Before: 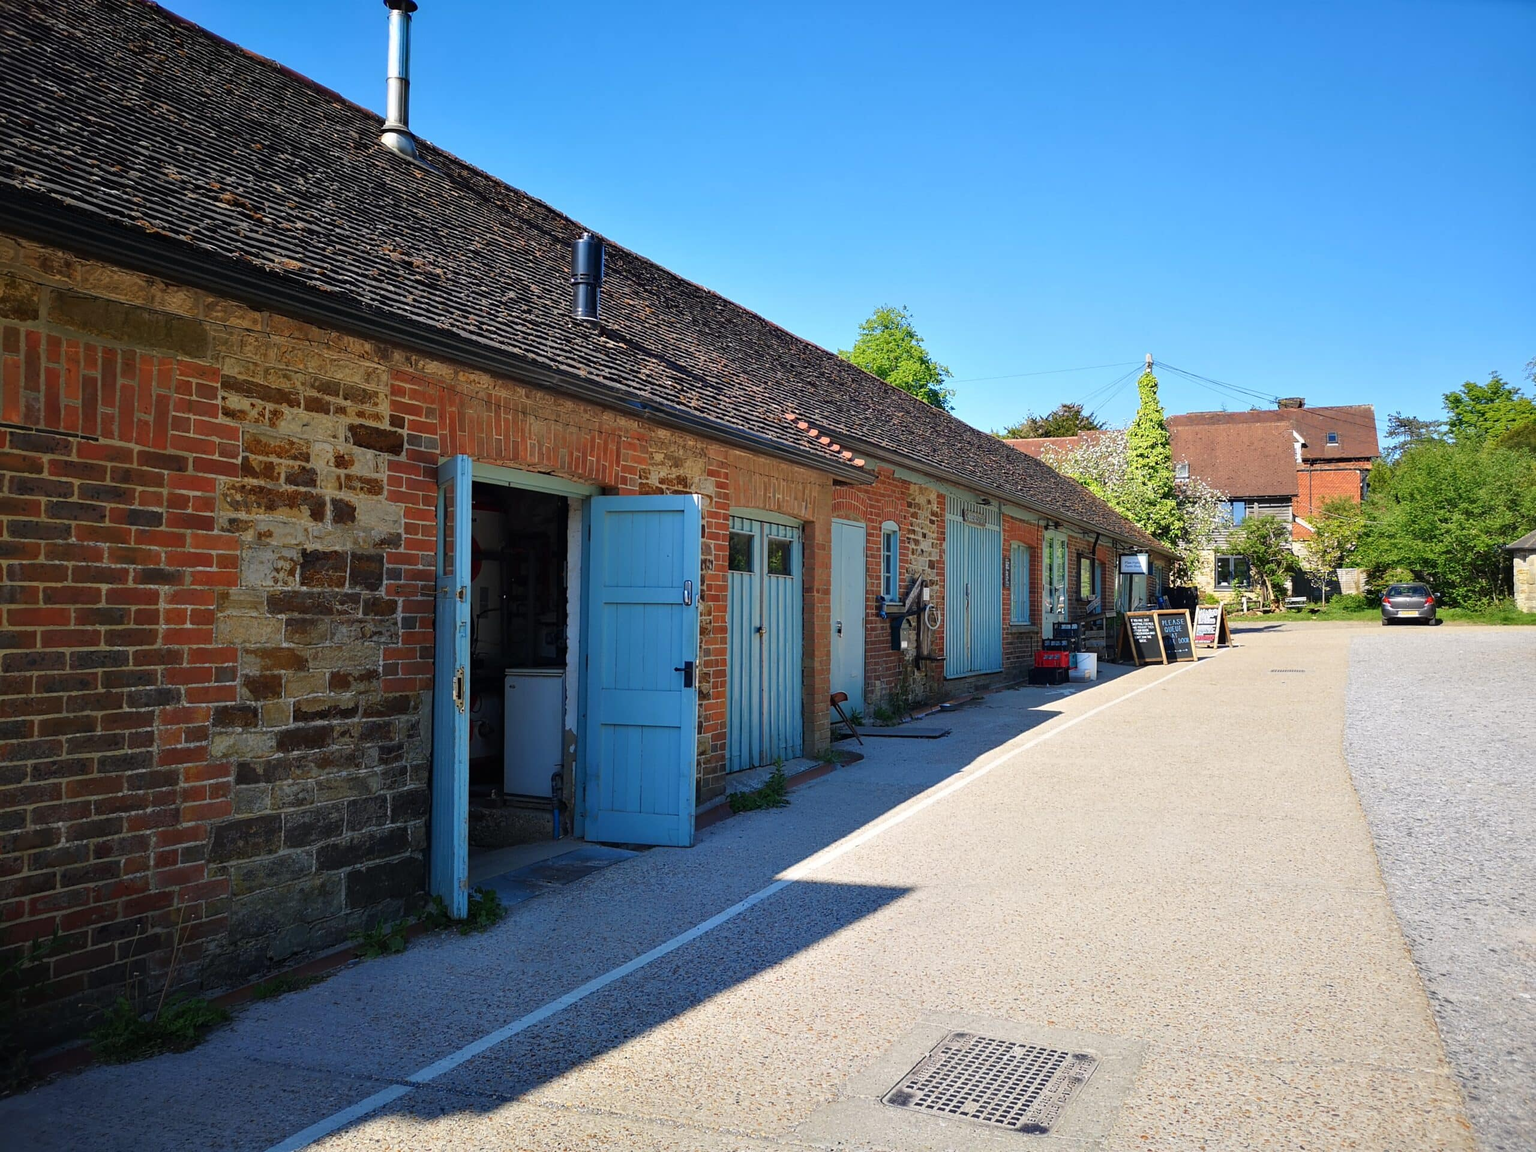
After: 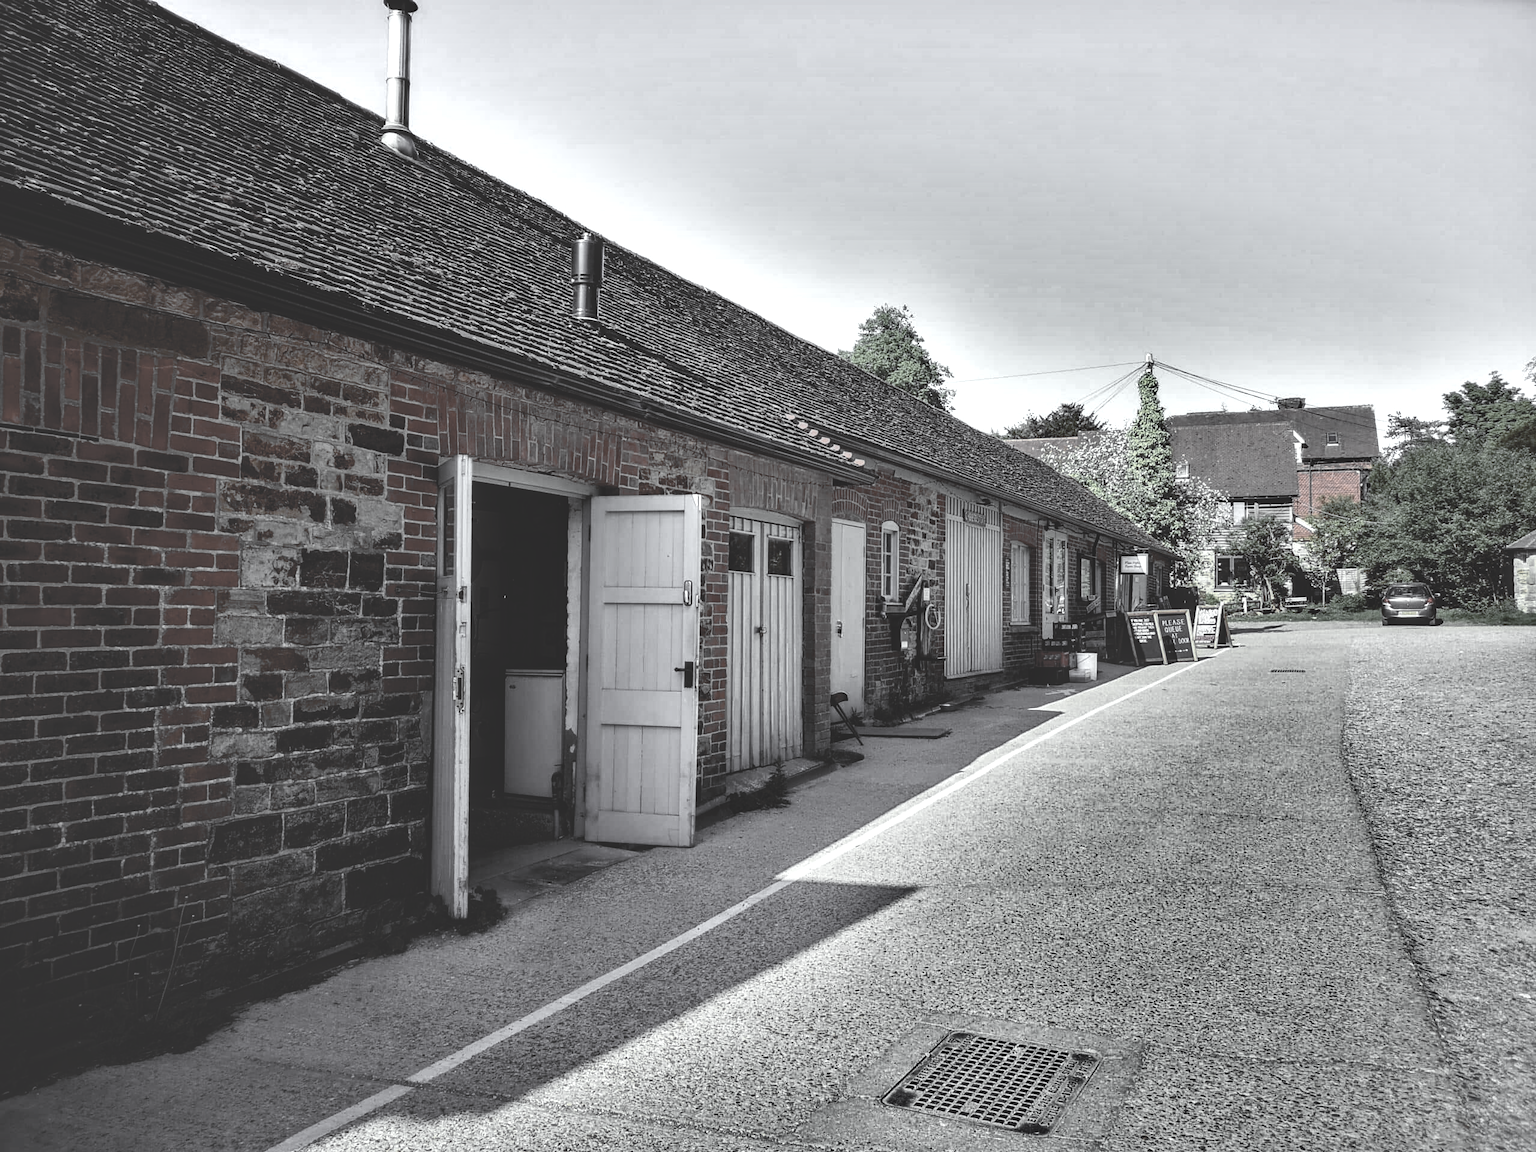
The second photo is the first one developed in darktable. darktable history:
shadows and highlights: shadows 20.91, highlights -82.73, soften with gaussian
white balance: red 1.011, blue 0.982
color zones: curves: ch0 [(0, 0.613) (0.01, 0.613) (0.245, 0.448) (0.498, 0.529) (0.642, 0.665) (0.879, 0.777) (0.99, 0.613)]; ch1 [(0, 0.035) (0.121, 0.189) (0.259, 0.197) (0.415, 0.061) (0.589, 0.022) (0.732, 0.022) (0.857, 0.026) (0.991, 0.053)]
local contrast: highlights 61%, detail 143%, midtone range 0.428
color balance: lift [1, 1.015, 1.004, 0.985], gamma [1, 0.958, 0.971, 1.042], gain [1, 0.956, 0.977, 1.044]
rgb curve: curves: ch0 [(0, 0.186) (0.314, 0.284) (0.576, 0.466) (0.805, 0.691) (0.936, 0.886)]; ch1 [(0, 0.186) (0.314, 0.284) (0.581, 0.534) (0.771, 0.746) (0.936, 0.958)]; ch2 [(0, 0.216) (0.275, 0.39) (1, 1)], mode RGB, independent channels, compensate middle gray true, preserve colors none
